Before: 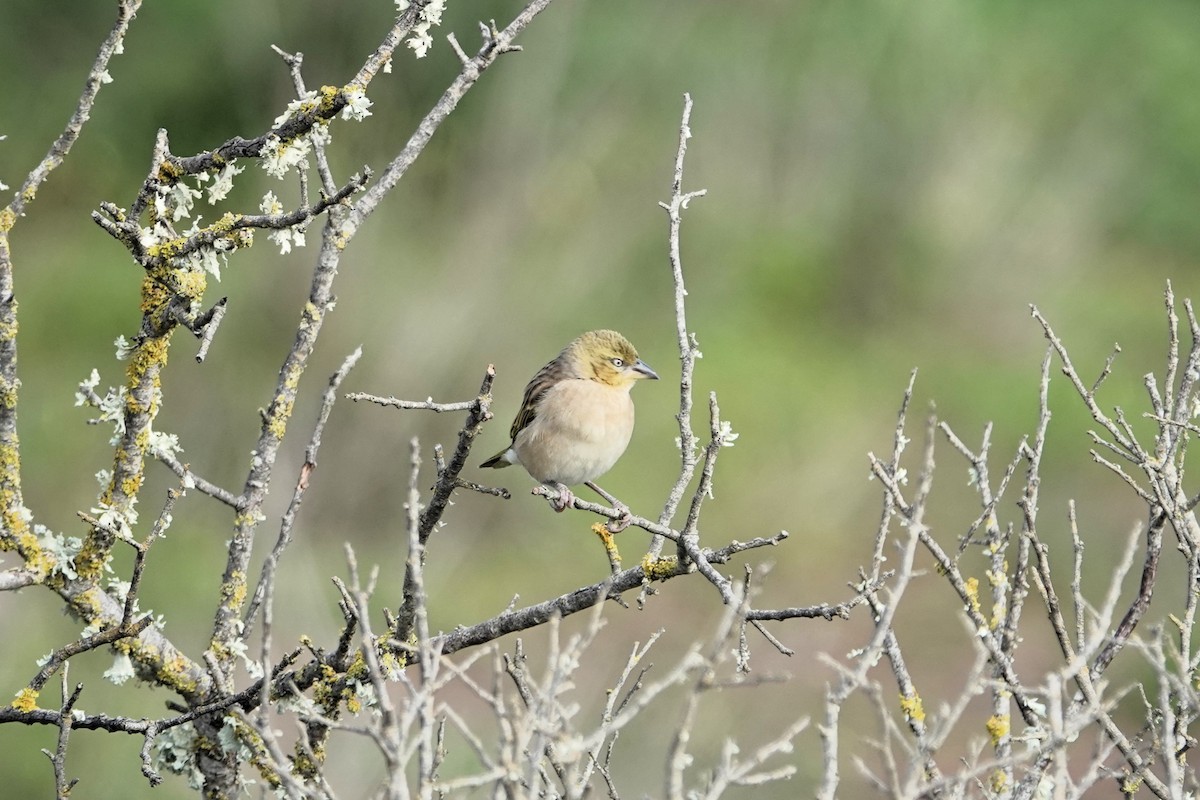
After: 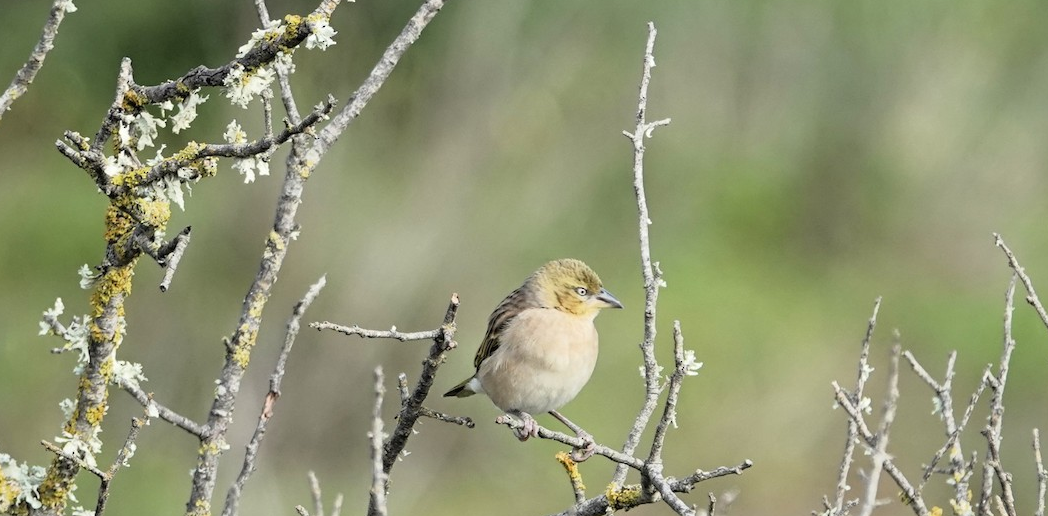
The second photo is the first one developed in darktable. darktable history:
crop: left 3.015%, top 8.969%, right 9.647%, bottom 26.457%
exposure: compensate highlight preservation false
